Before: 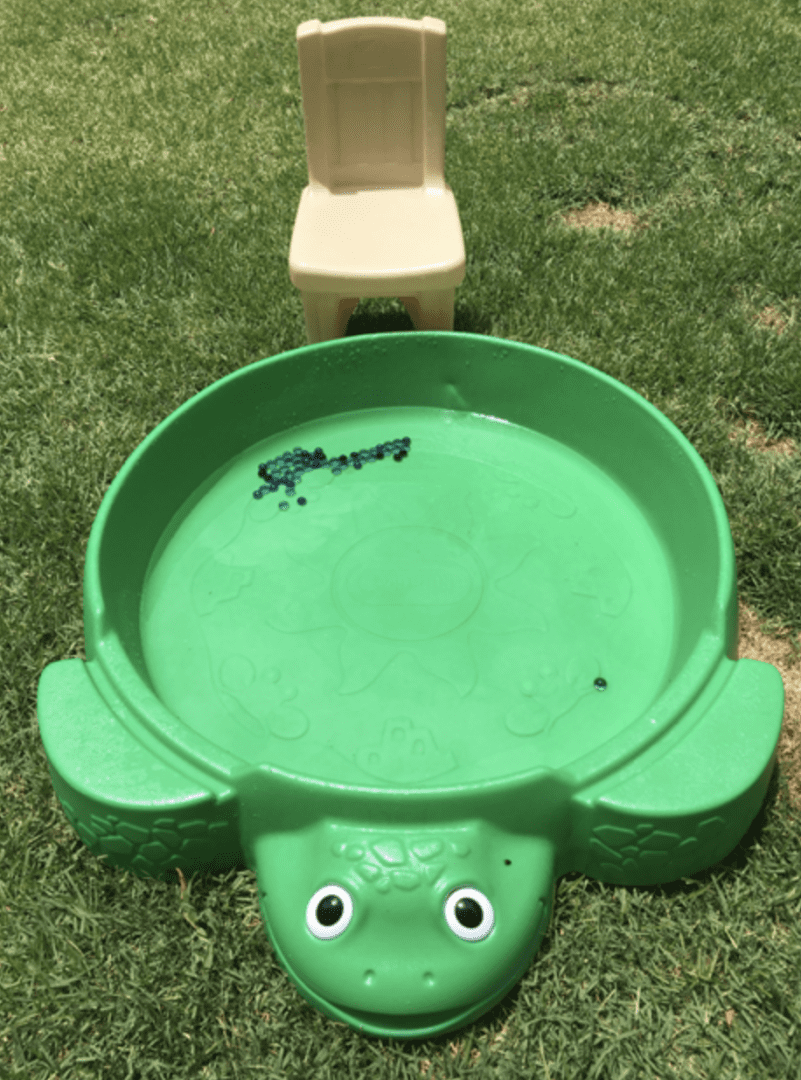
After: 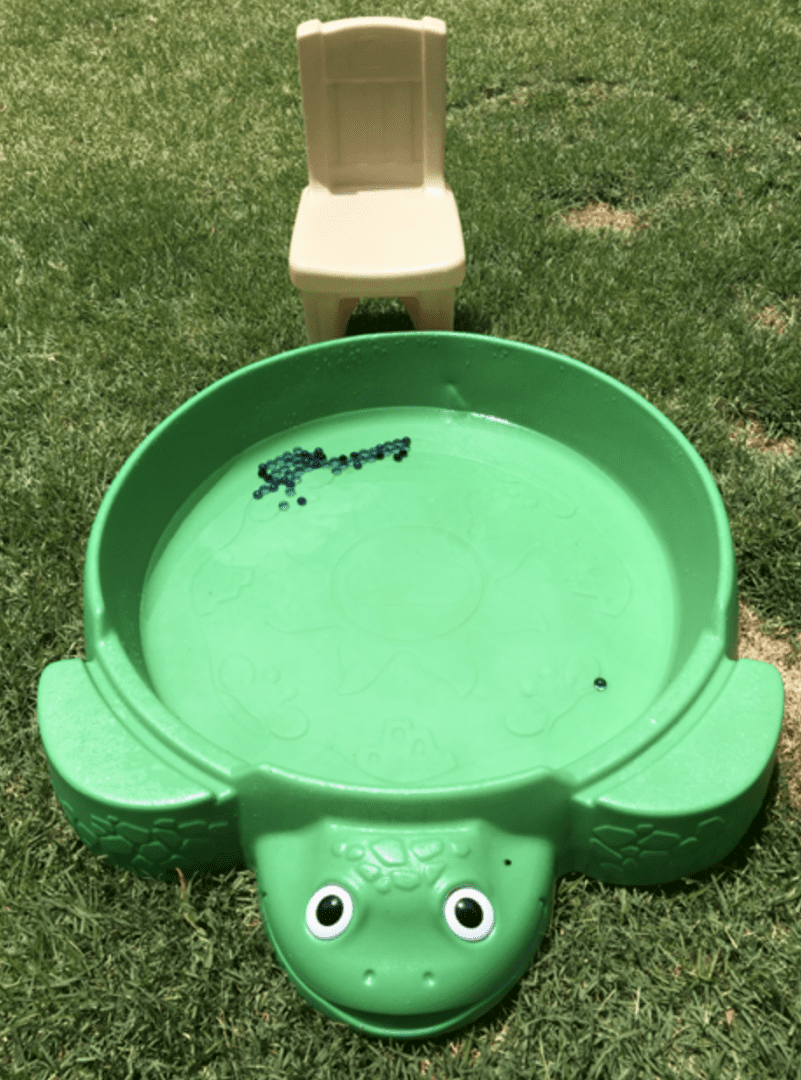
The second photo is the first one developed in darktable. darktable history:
shadows and highlights: shadows -62.32, white point adjustment -5.22, highlights 61.59
